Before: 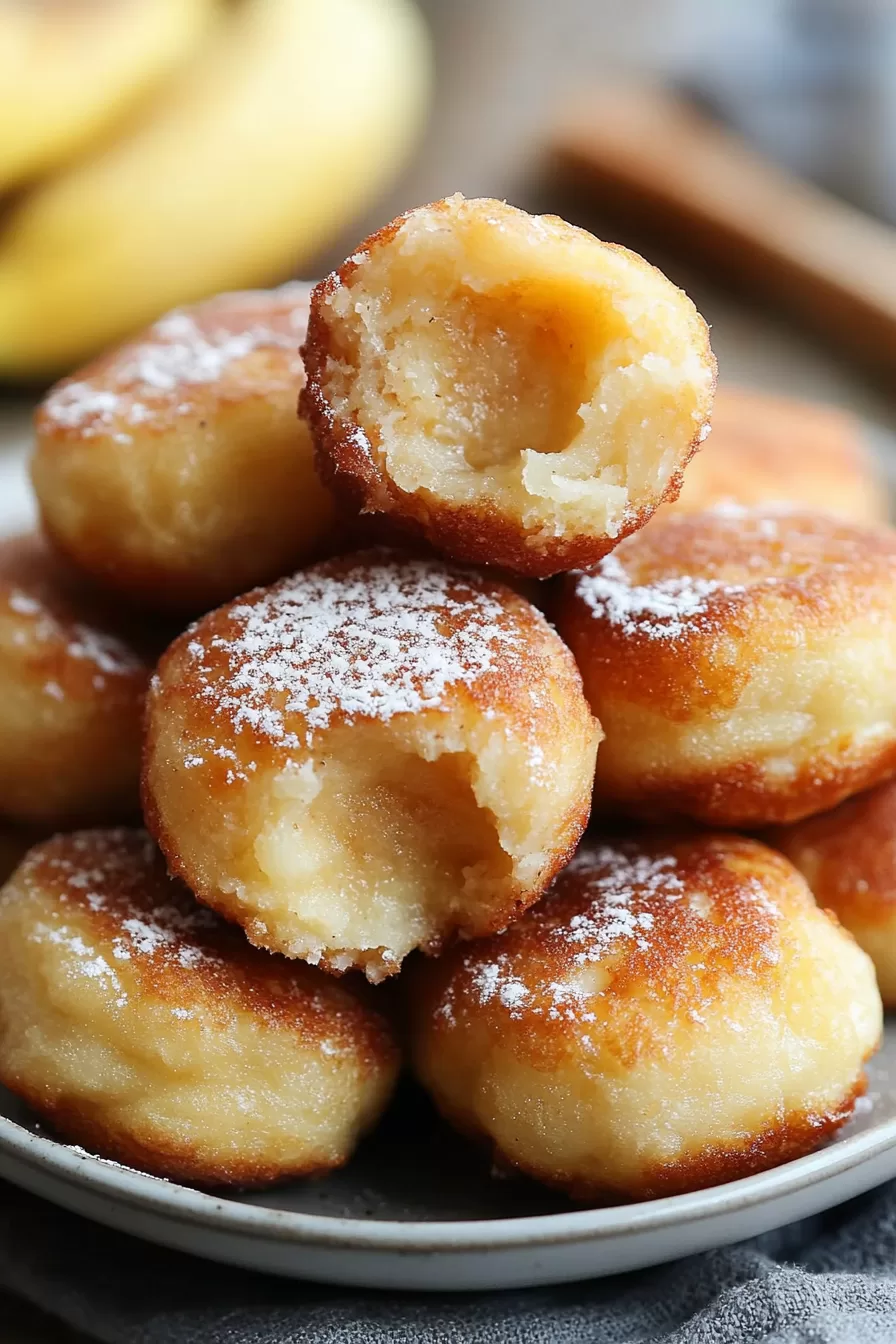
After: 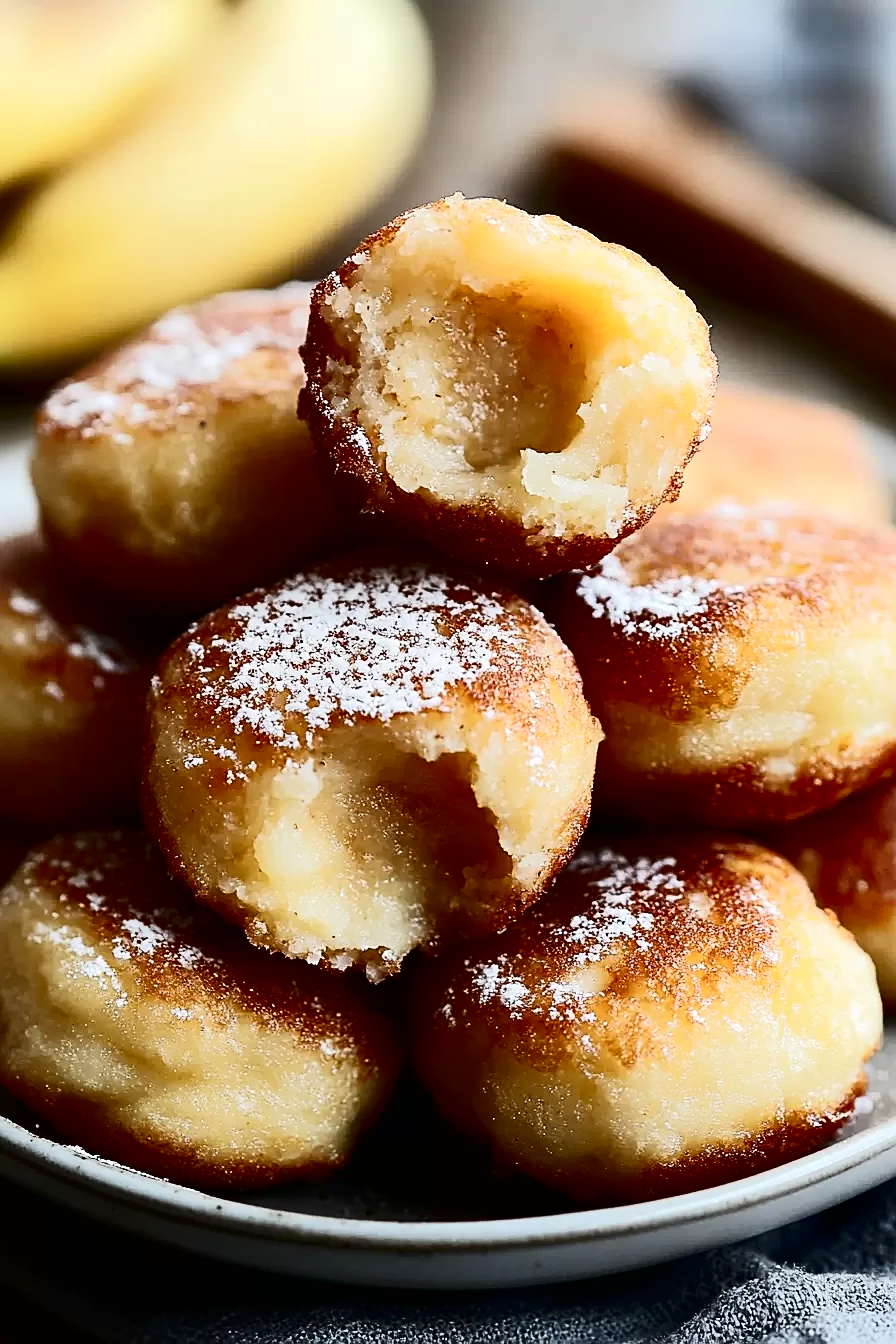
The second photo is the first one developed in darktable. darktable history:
sharpen: on, module defaults
tone curve: curves: ch0 [(0, 0) (0.003, 0.005) (0.011, 0.006) (0.025, 0.004) (0.044, 0.004) (0.069, 0.007) (0.1, 0.014) (0.136, 0.018) (0.177, 0.034) (0.224, 0.065) (0.277, 0.089) (0.335, 0.143) (0.399, 0.219) (0.468, 0.327) (0.543, 0.455) (0.623, 0.63) (0.709, 0.786) (0.801, 0.87) (0.898, 0.922) (1, 1)], color space Lab, independent channels, preserve colors none
